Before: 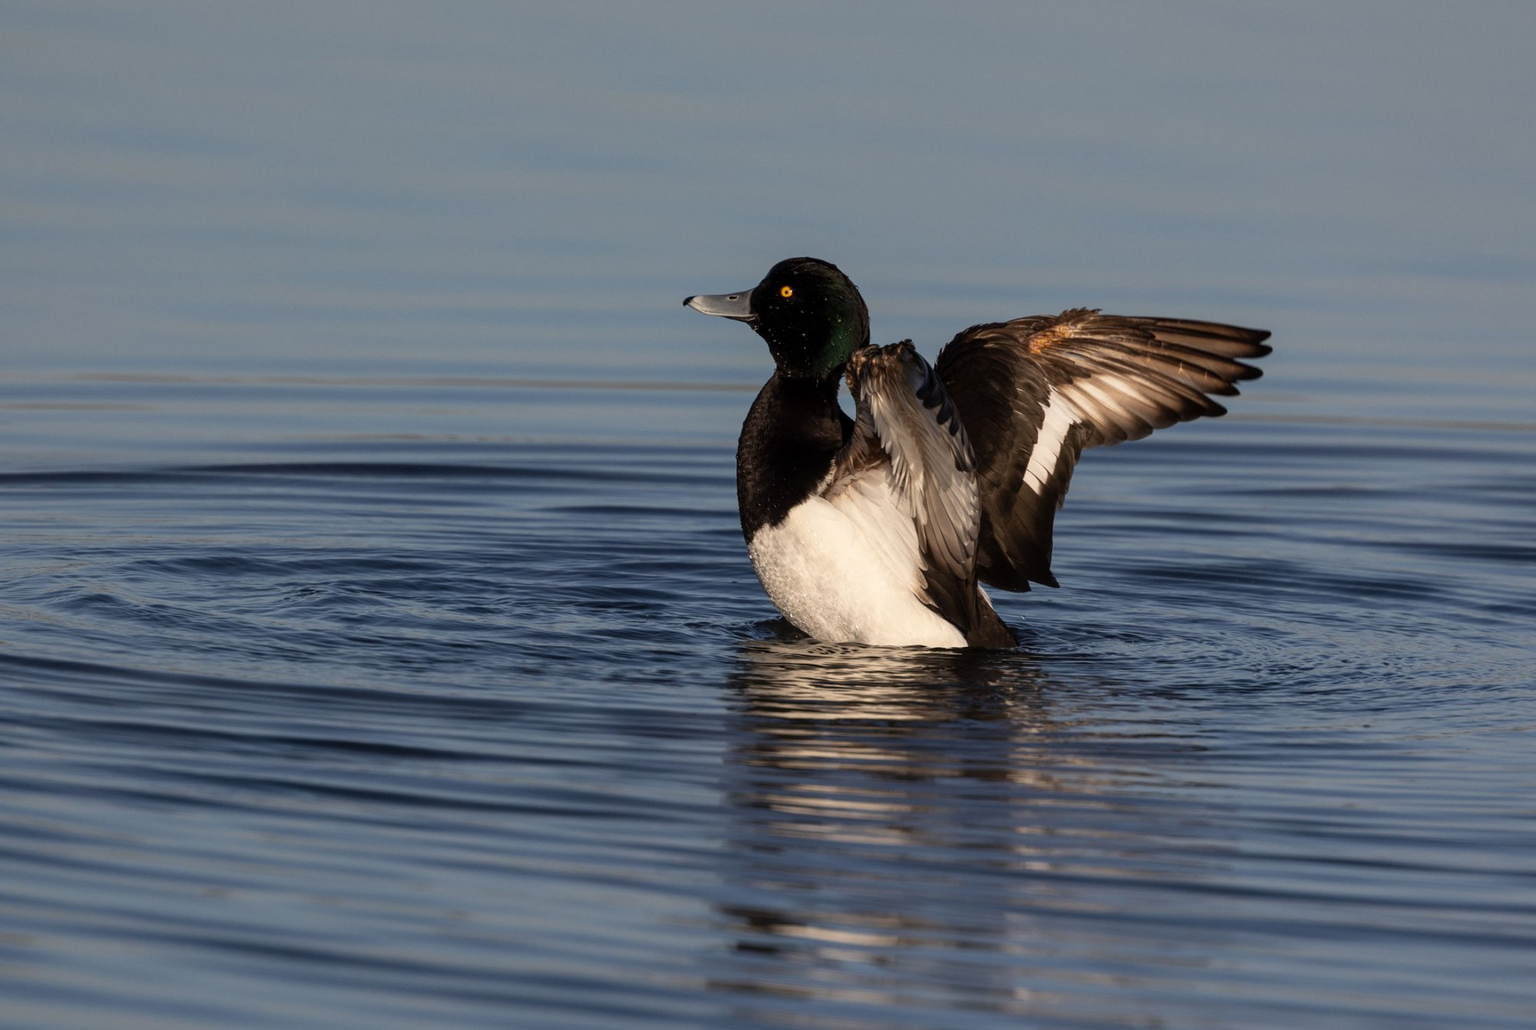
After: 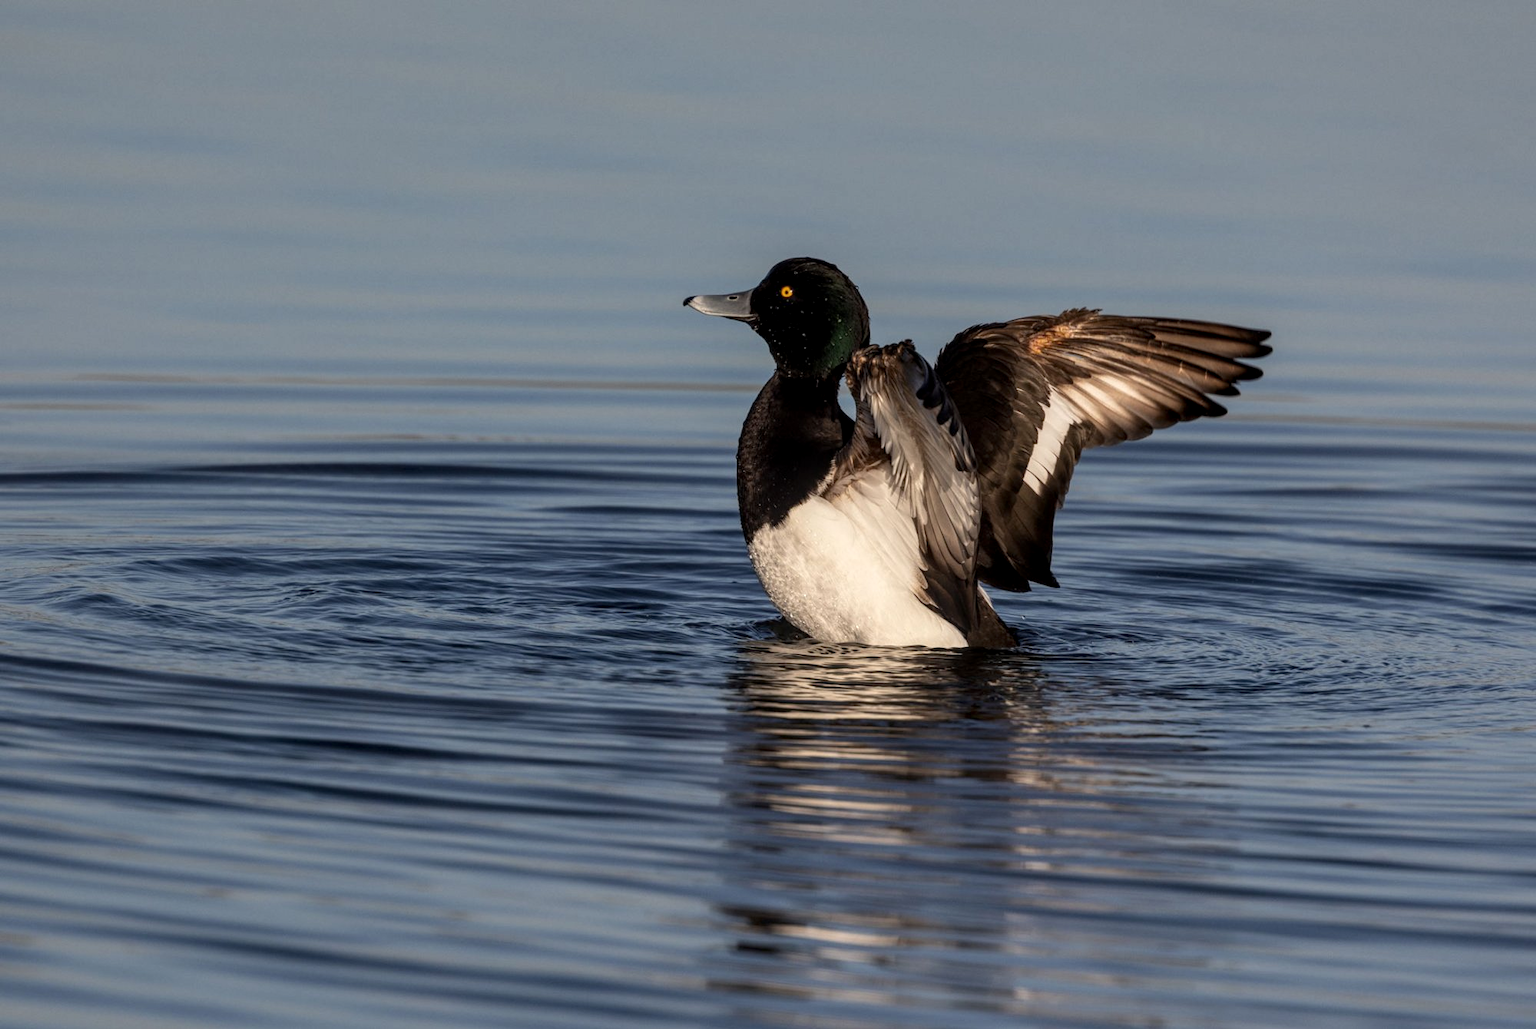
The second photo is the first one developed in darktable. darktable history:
shadows and highlights: radius 172.41, shadows 26.86, white point adjustment 3.13, highlights -68.42, soften with gaussian
local contrast: on, module defaults
